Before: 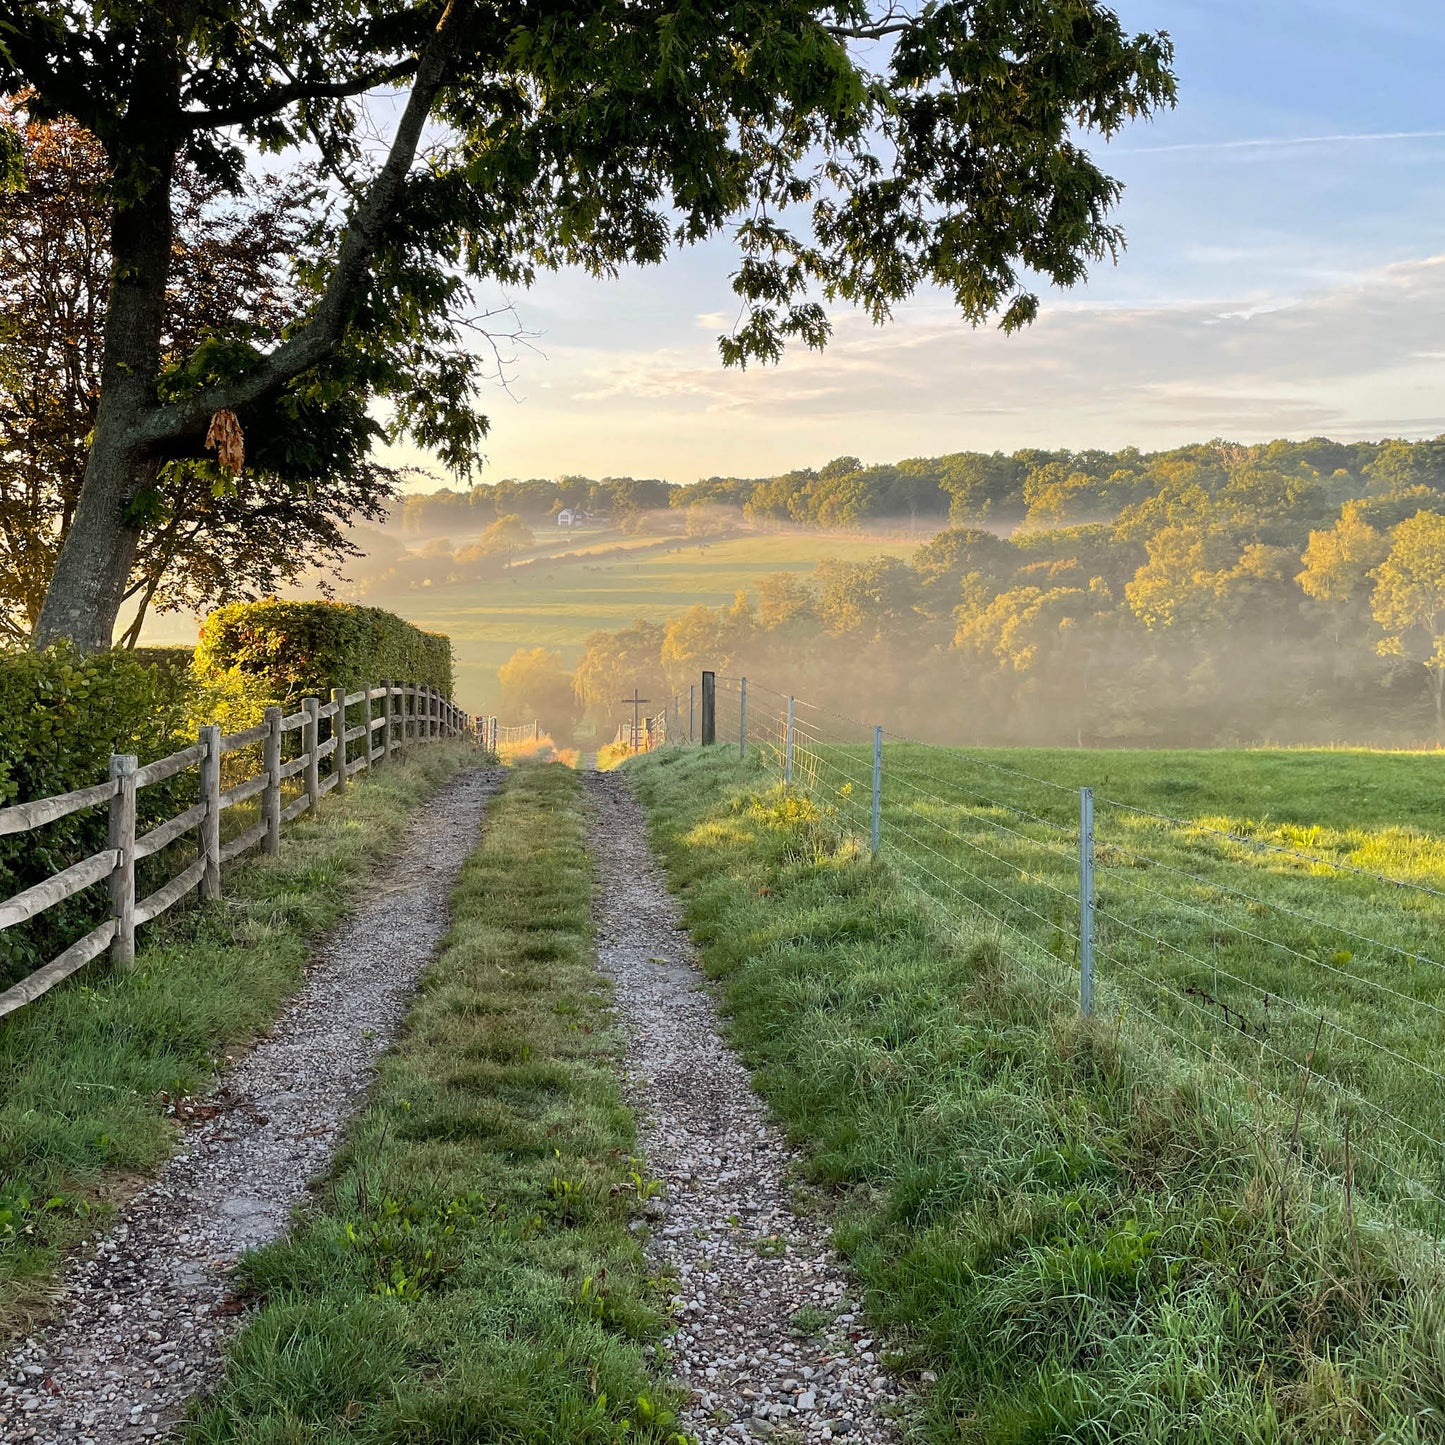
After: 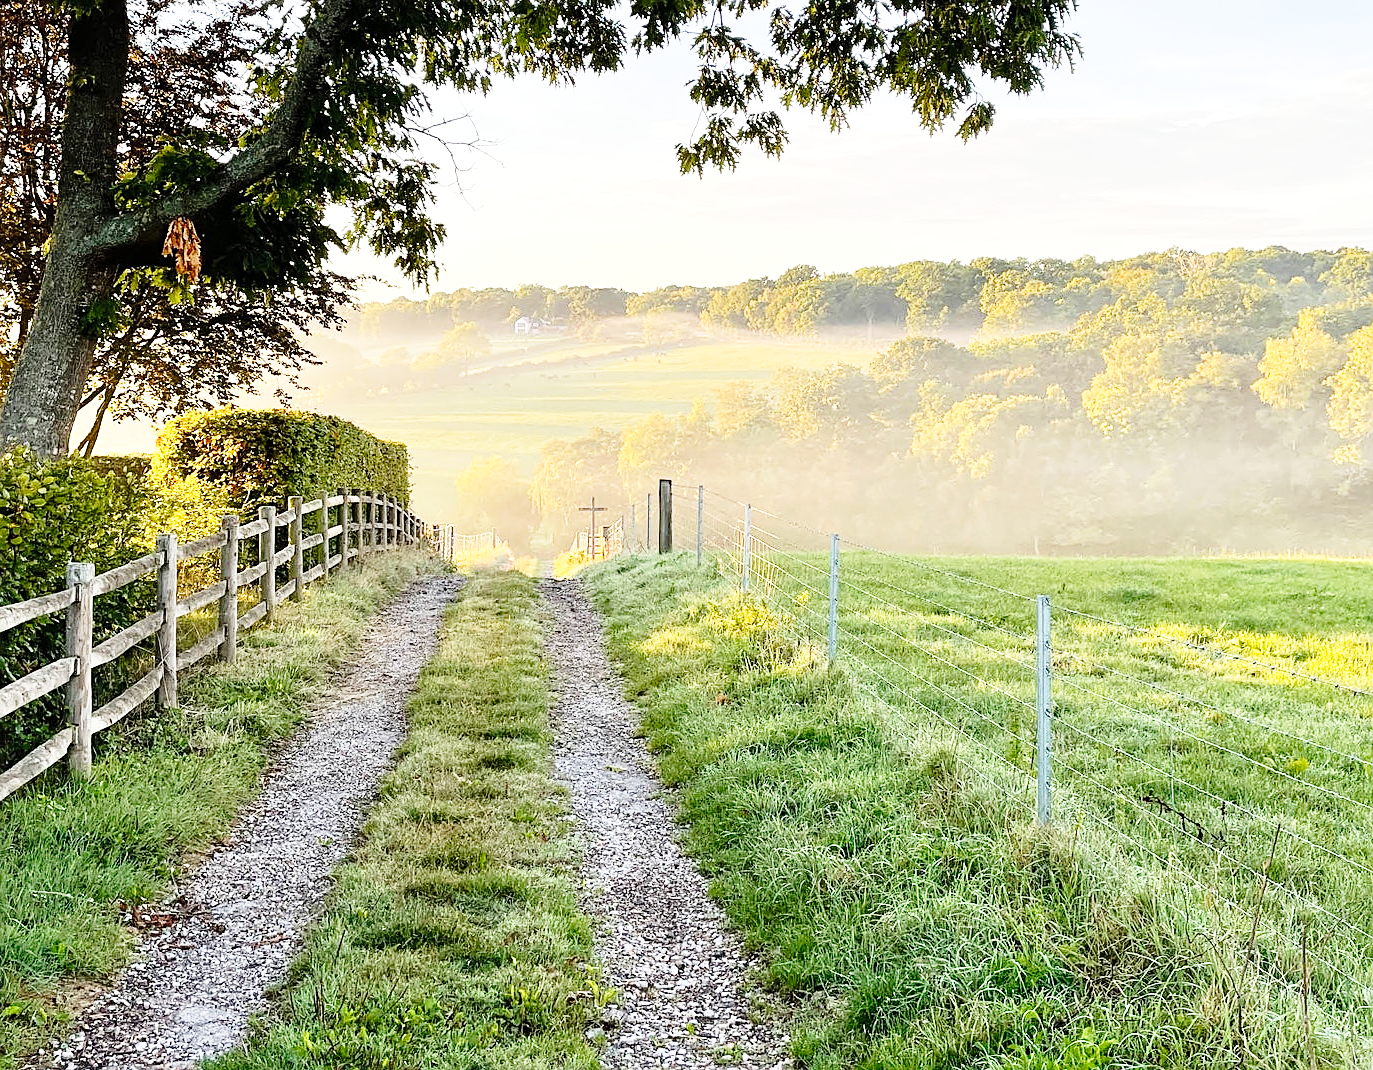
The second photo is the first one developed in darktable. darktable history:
base curve: curves: ch0 [(0, 0) (0.028, 0.03) (0.105, 0.232) (0.387, 0.748) (0.754, 0.968) (1, 1)], fusion 1, exposure shift 0.576, preserve colors none
sharpen: on, module defaults
crop and rotate: left 2.991%, top 13.302%, right 1.981%, bottom 12.636%
